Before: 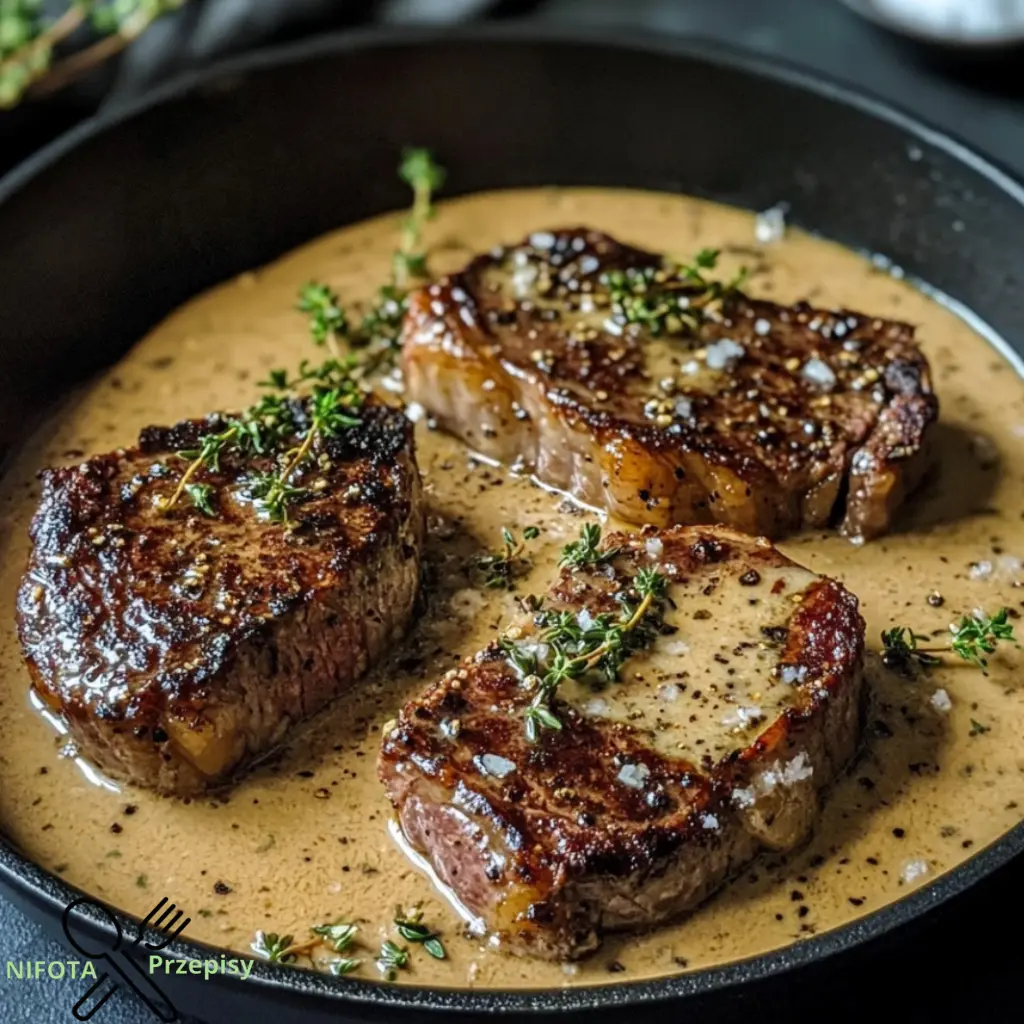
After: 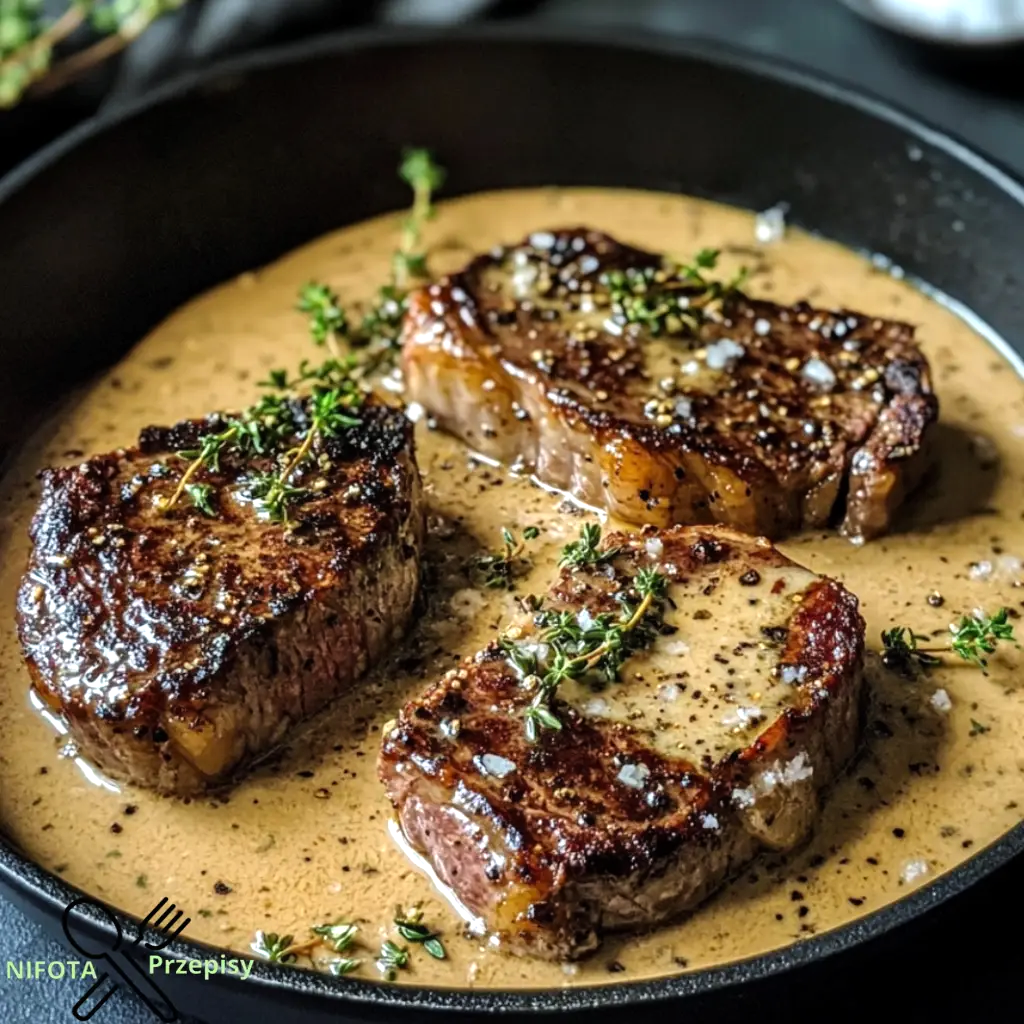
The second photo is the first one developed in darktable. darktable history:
tone equalizer: -8 EV -0.39 EV, -7 EV -0.423 EV, -6 EV -0.304 EV, -5 EV -0.248 EV, -3 EV 0.241 EV, -2 EV 0.309 EV, -1 EV 0.374 EV, +0 EV 0.414 EV
